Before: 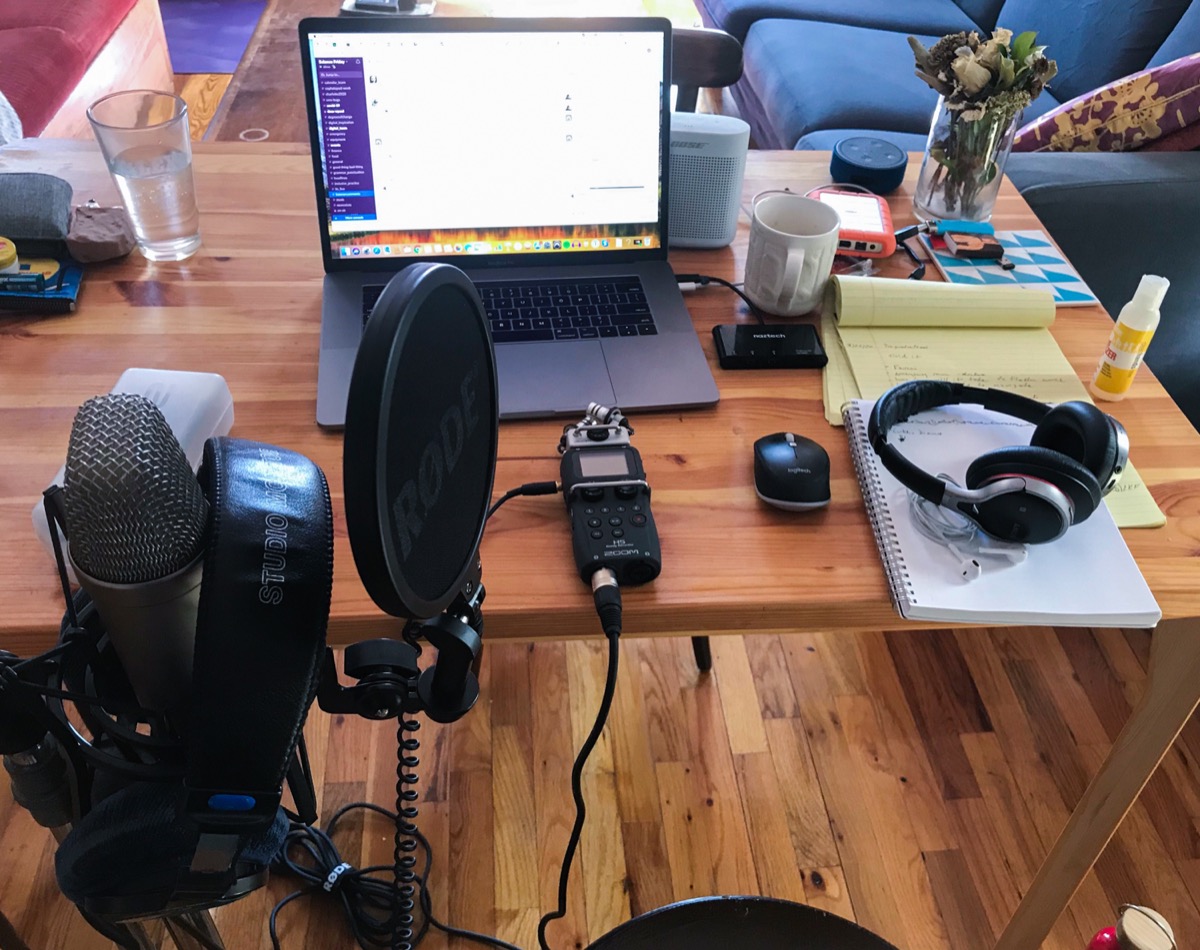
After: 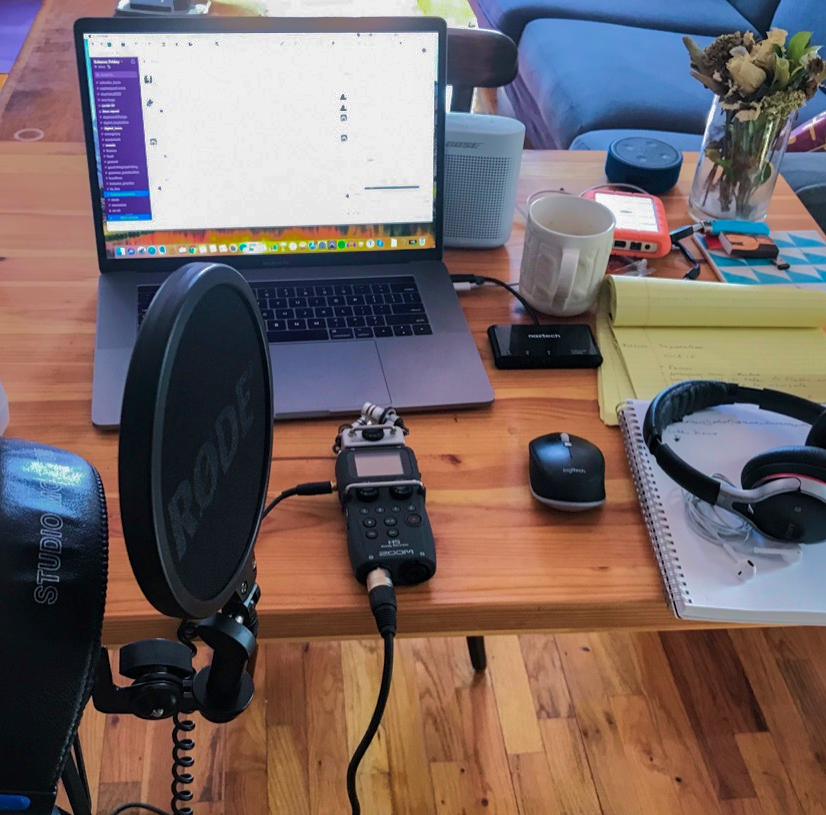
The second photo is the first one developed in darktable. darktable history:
local contrast: highlights 61%, shadows 105%, detail 107%, midtone range 0.531
crop: left 18.754%, right 12.347%, bottom 14.124%
velvia: on, module defaults
shadows and highlights: shadows 37.91, highlights -74.25
